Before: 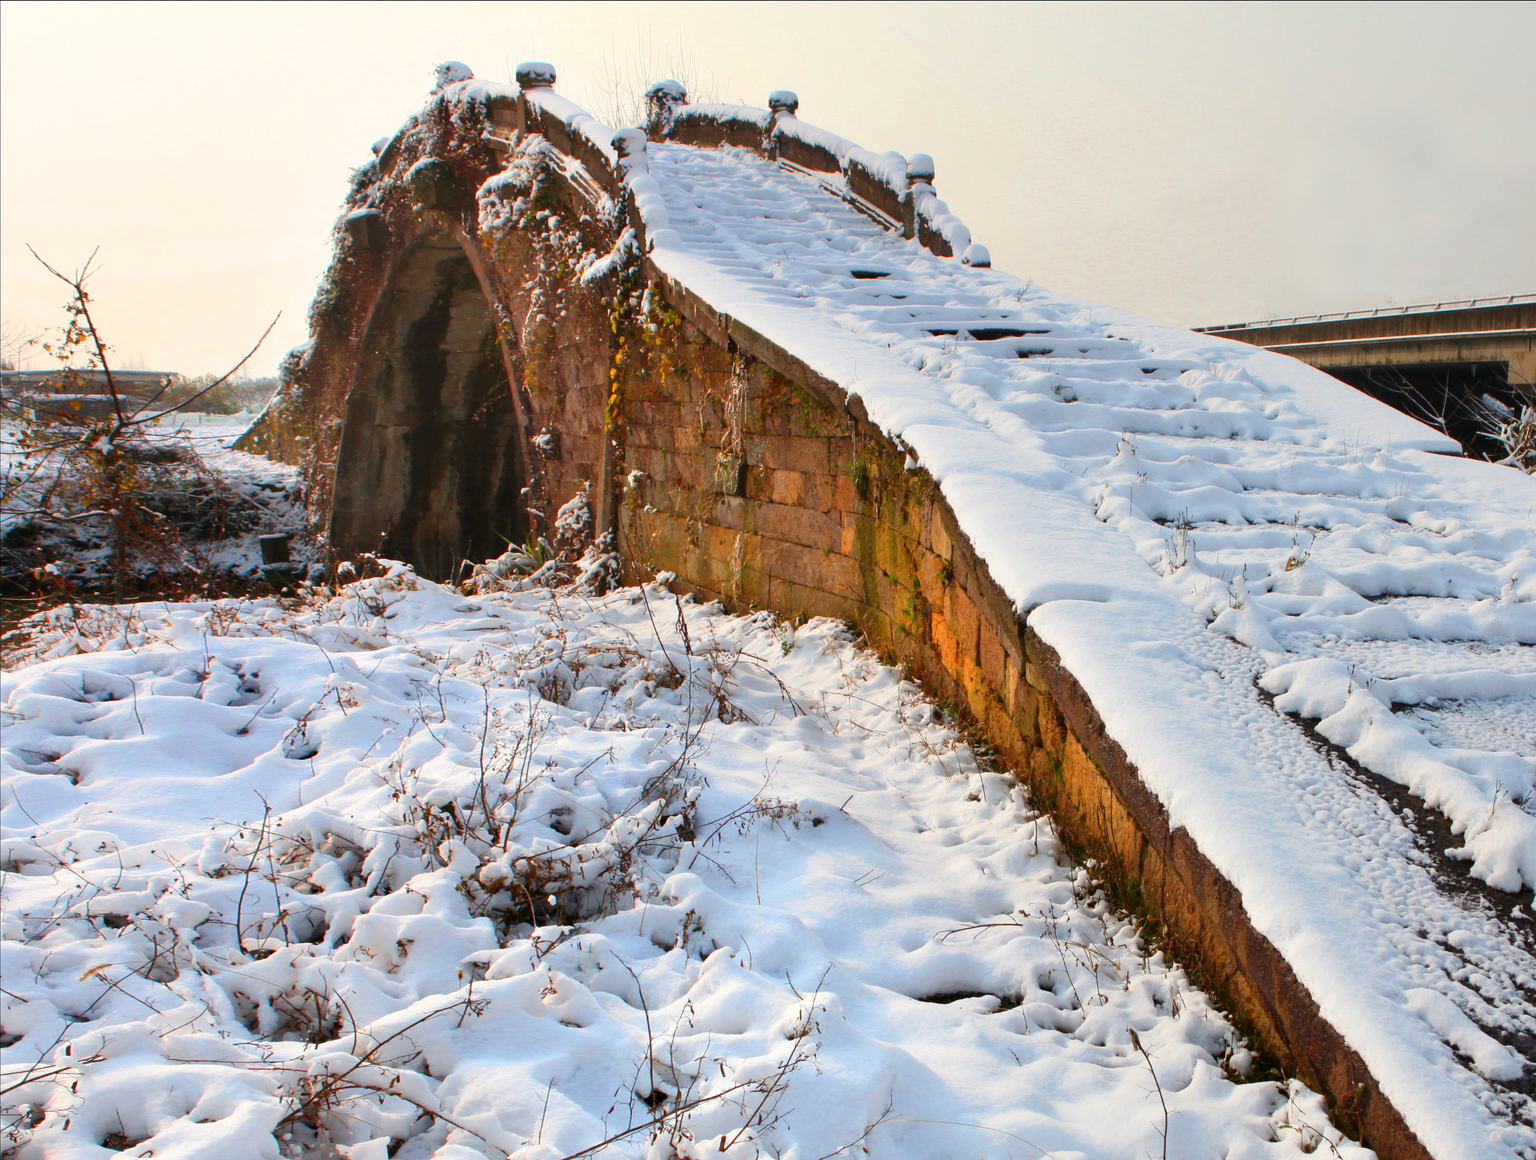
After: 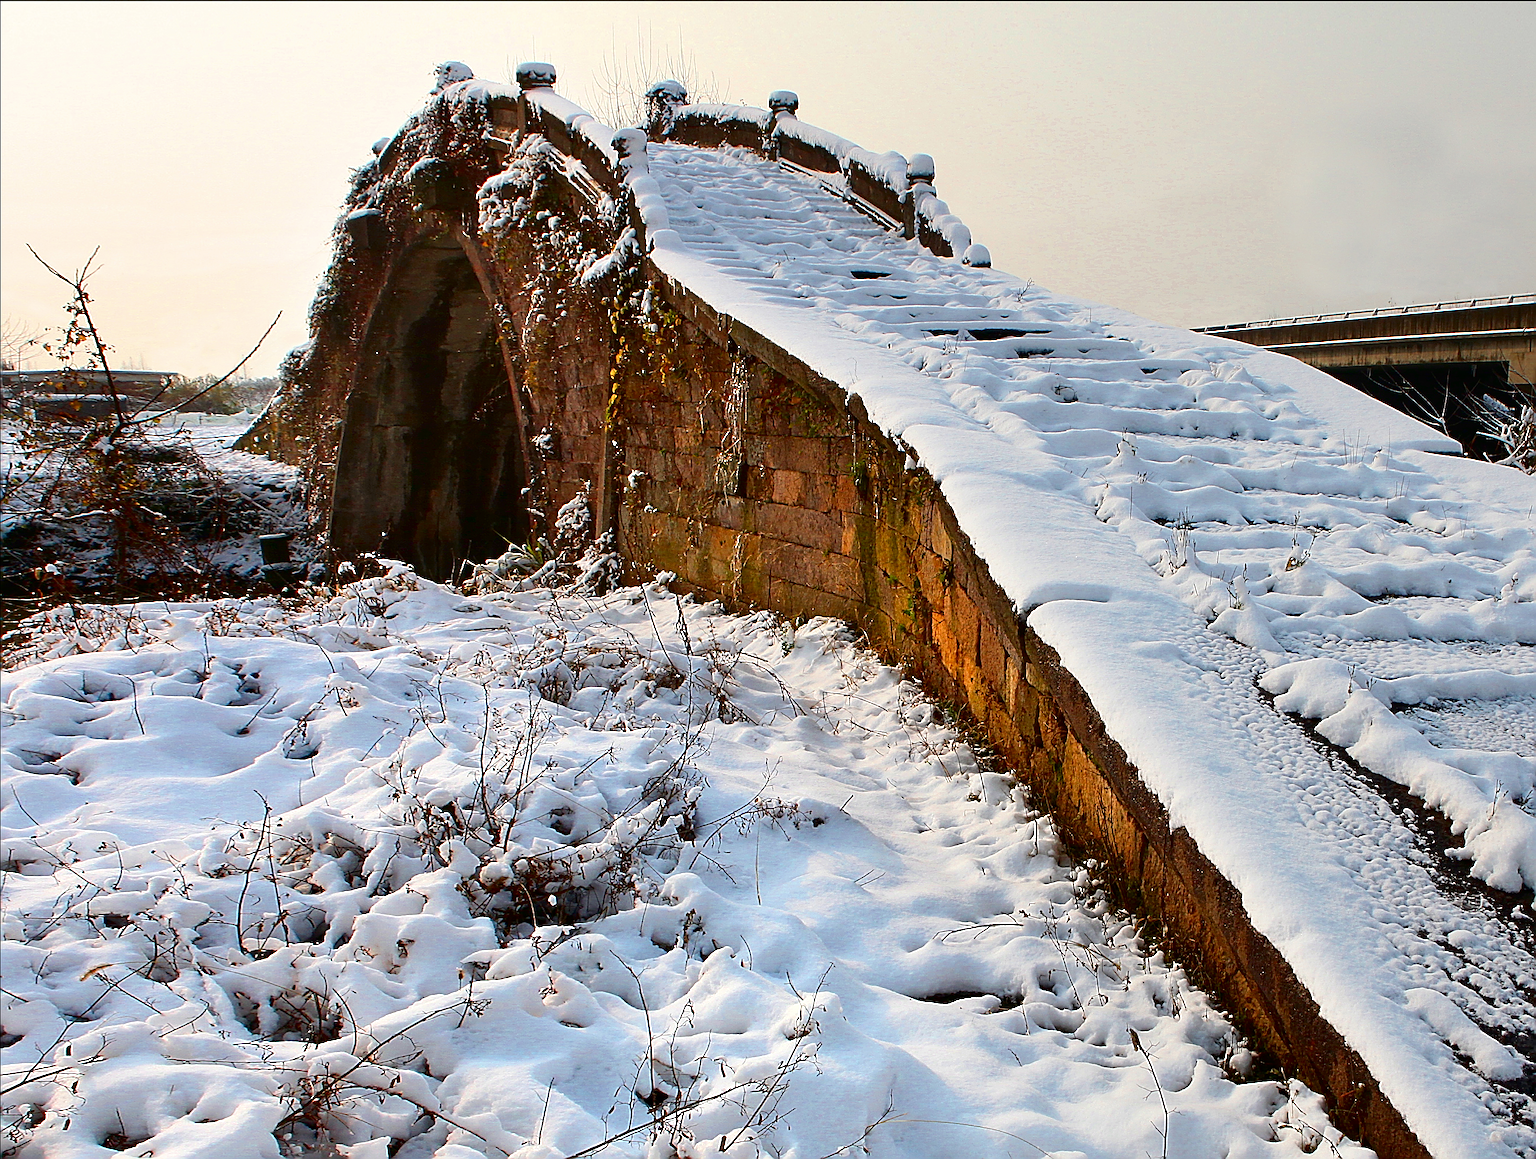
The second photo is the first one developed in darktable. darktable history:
sharpen: amount 1.992
tone curve: curves: ch0 [(0, 0) (0.153, 0.06) (1, 1)], color space Lab, independent channels, preserve colors none
